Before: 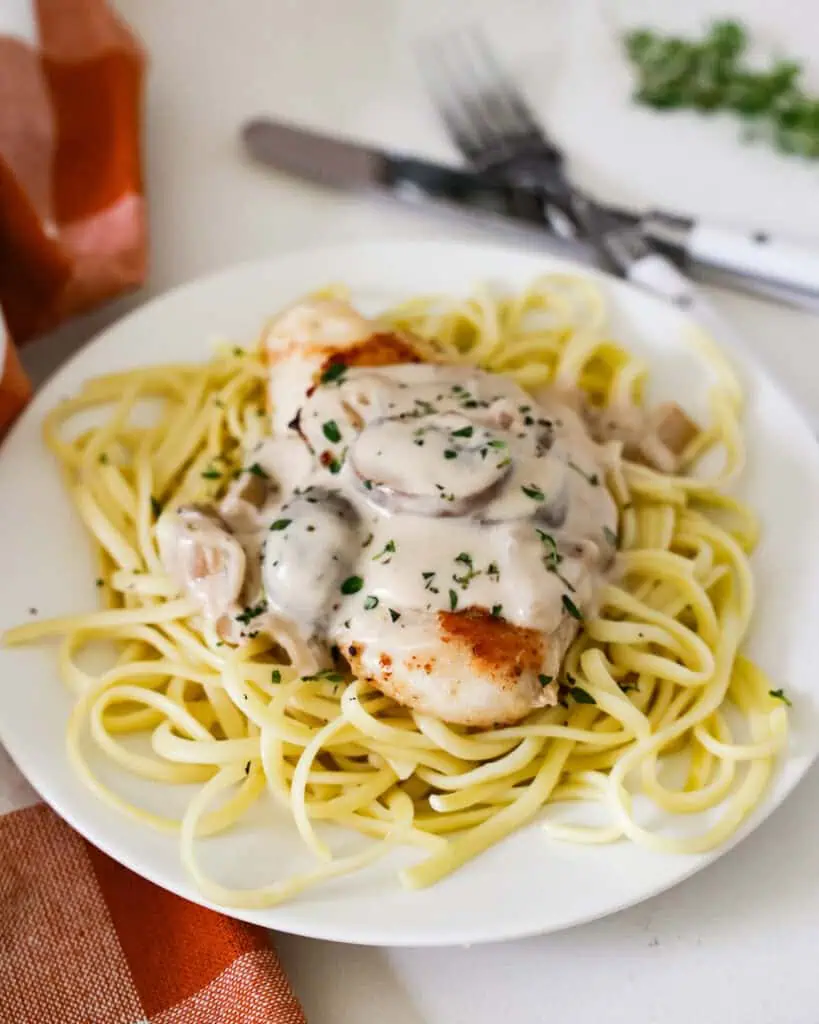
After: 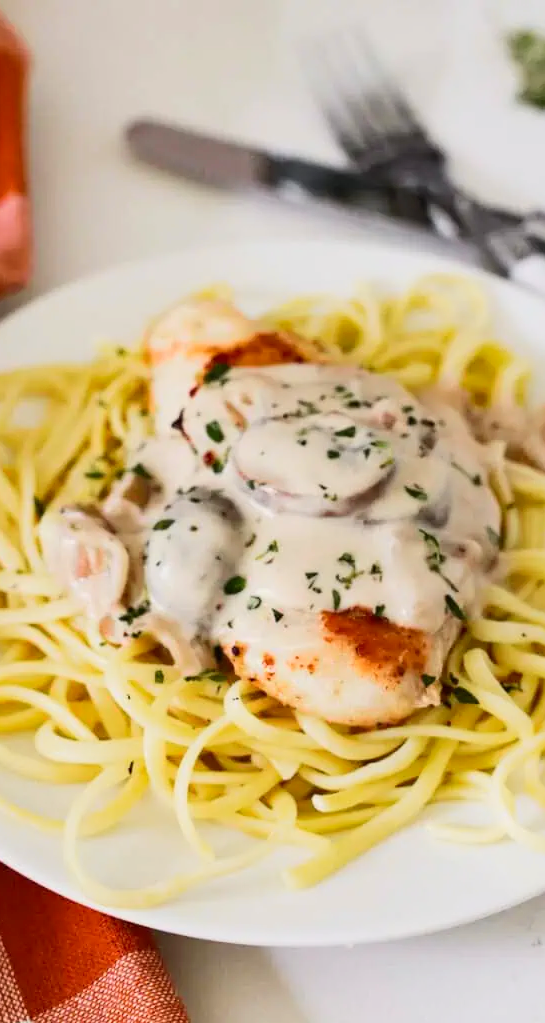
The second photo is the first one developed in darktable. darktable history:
crop and rotate: left 14.393%, right 18.943%
tone curve: curves: ch0 [(0, 0.013) (0.036, 0.045) (0.274, 0.286) (0.566, 0.623) (0.794, 0.827) (1, 0.953)]; ch1 [(0, 0) (0.389, 0.403) (0.462, 0.48) (0.499, 0.5) (0.524, 0.527) (0.57, 0.599) (0.626, 0.65) (0.761, 0.781) (1, 1)]; ch2 [(0, 0) (0.464, 0.478) (0.5, 0.501) (0.533, 0.542) (0.599, 0.613) (0.704, 0.731) (1, 1)], color space Lab, independent channels, preserve colors none
